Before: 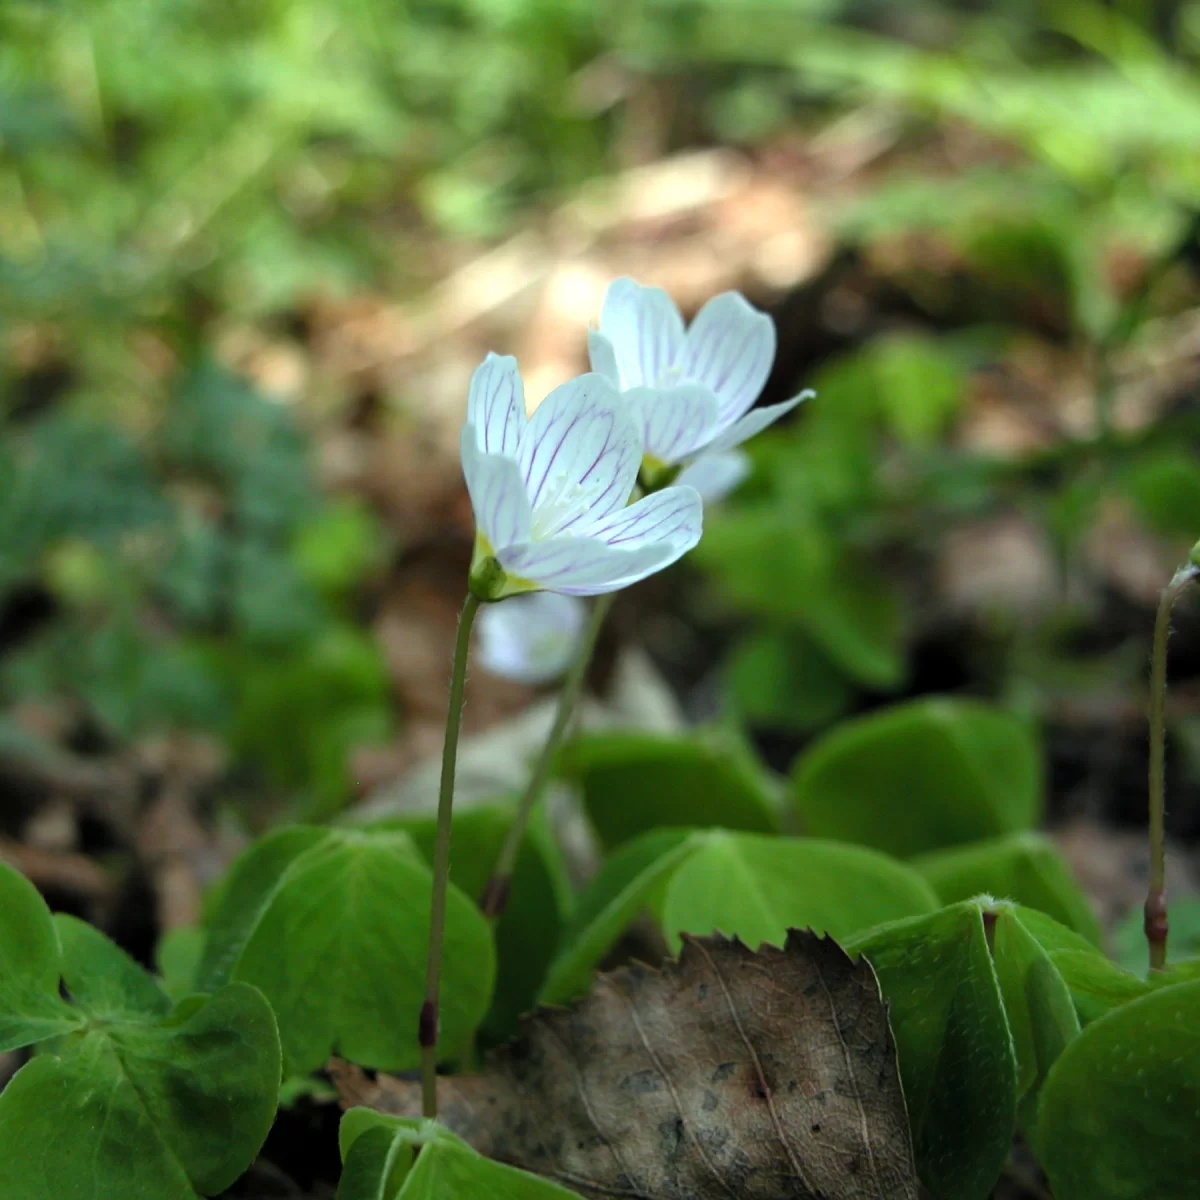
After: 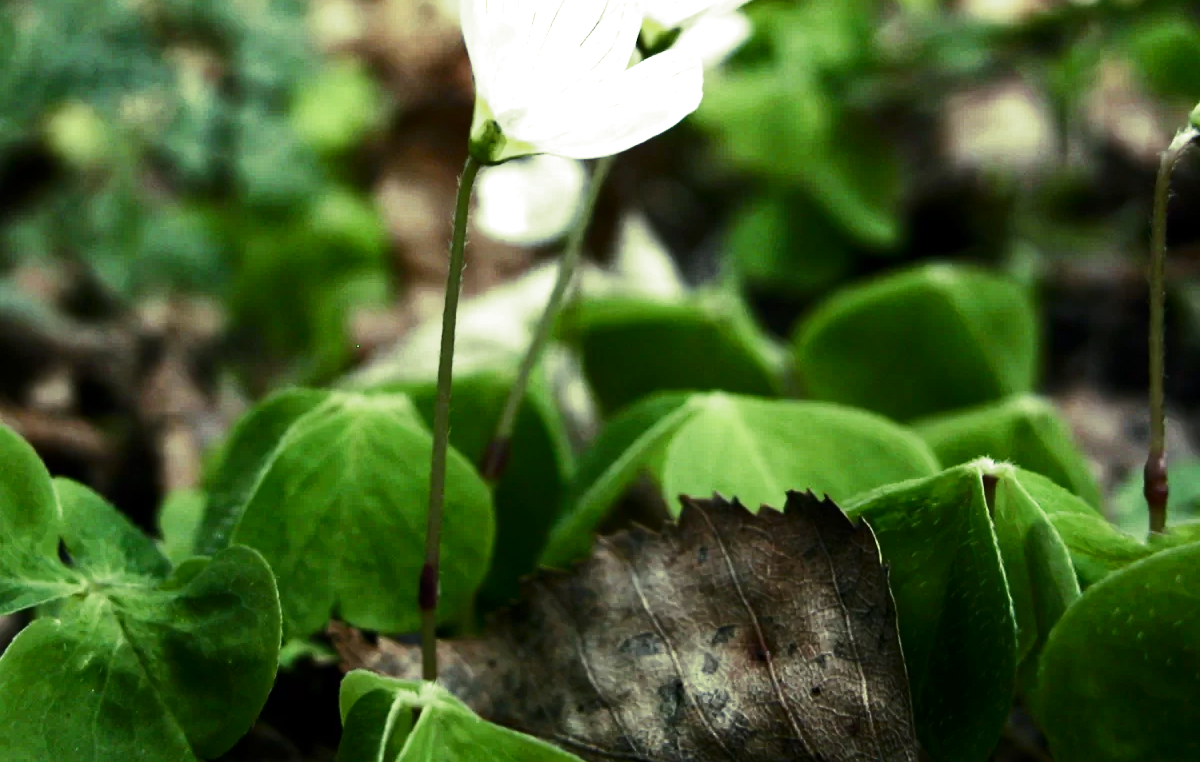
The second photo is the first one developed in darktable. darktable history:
tone equalizer: -8 EV -0.417 EV, -7 EV -0.389 EV, -6 EV -0.333 EV, -5 EV -0.222 EV, -3 EV 0.222 EV, -2 EV 0.333 EV, -1 EV 0.389 EV, +0 EV 0.417 EV, edges refinement/feathering 500, mask exposure compensation -1.57 EV, preserve details no
crop and rotate: top 36.435%
split-toning: shadows › hue 290.82°, shadows › saturation 0.34, highlights › saturation 0.38, balance 0, compress 50%
contrast brightness saturation: contrast 0.28
exposure: exposure 0.556 EV, compensate highlight preservation false
